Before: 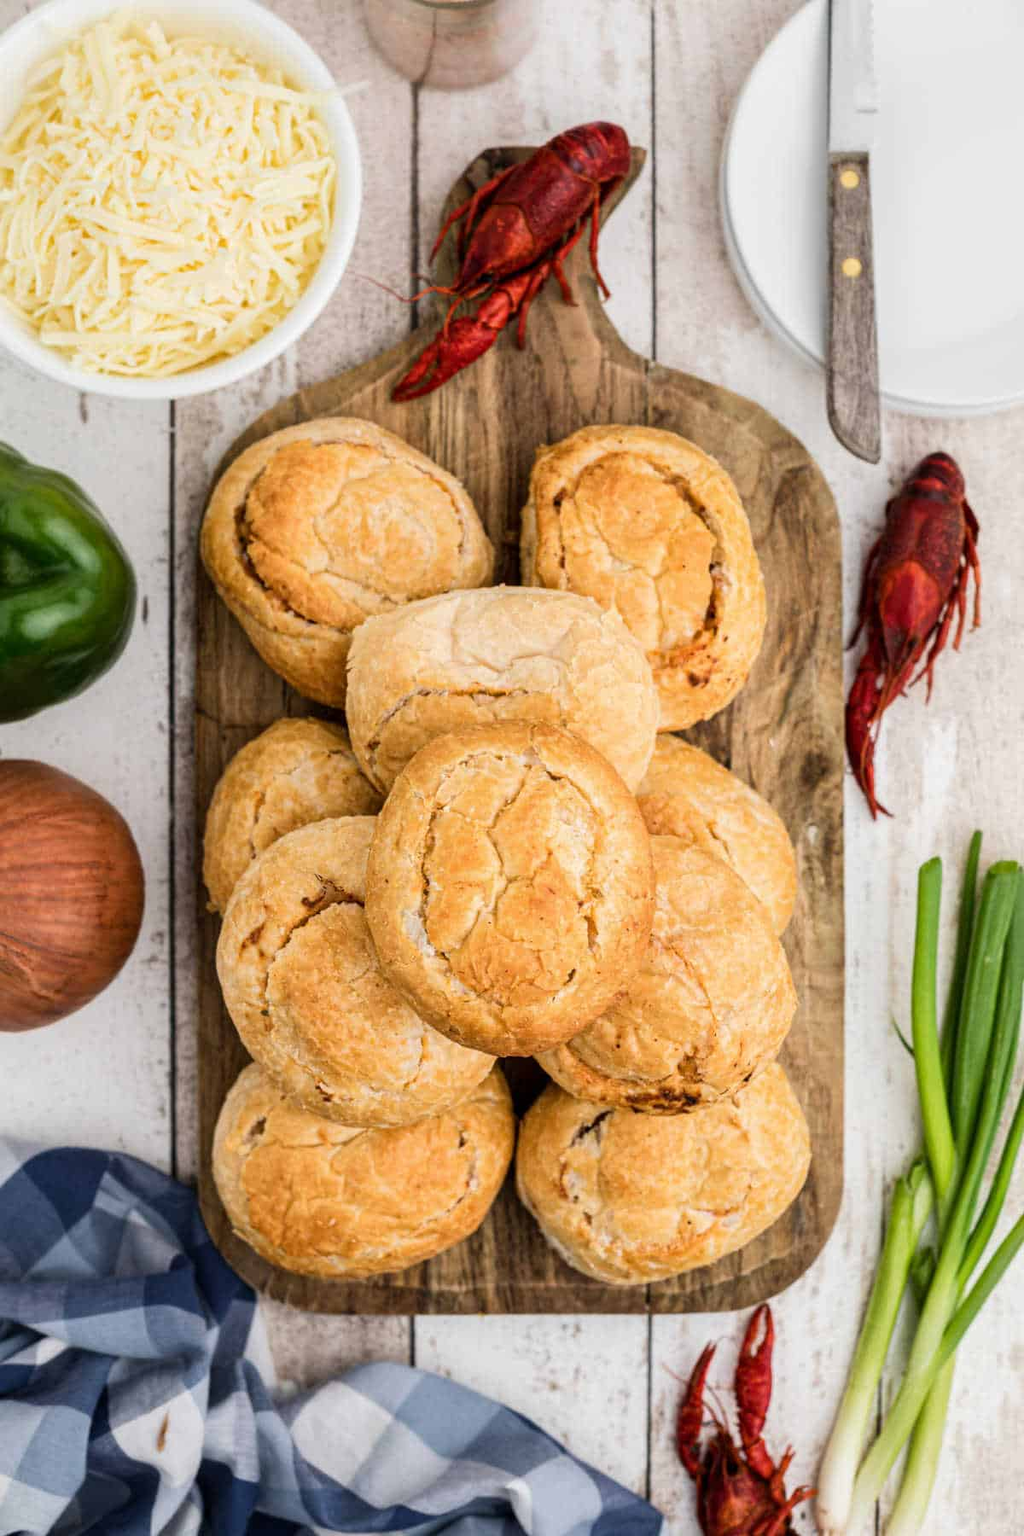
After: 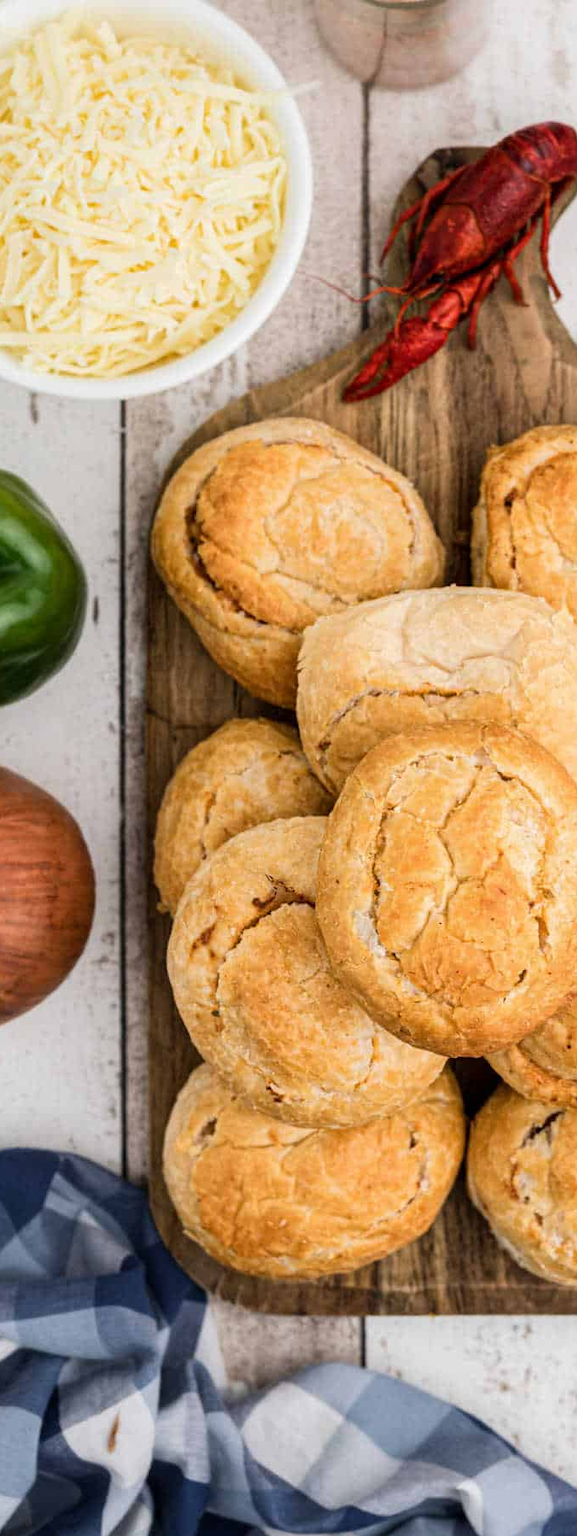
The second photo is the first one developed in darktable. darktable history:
crop: left 4.876%, right 38.76%
